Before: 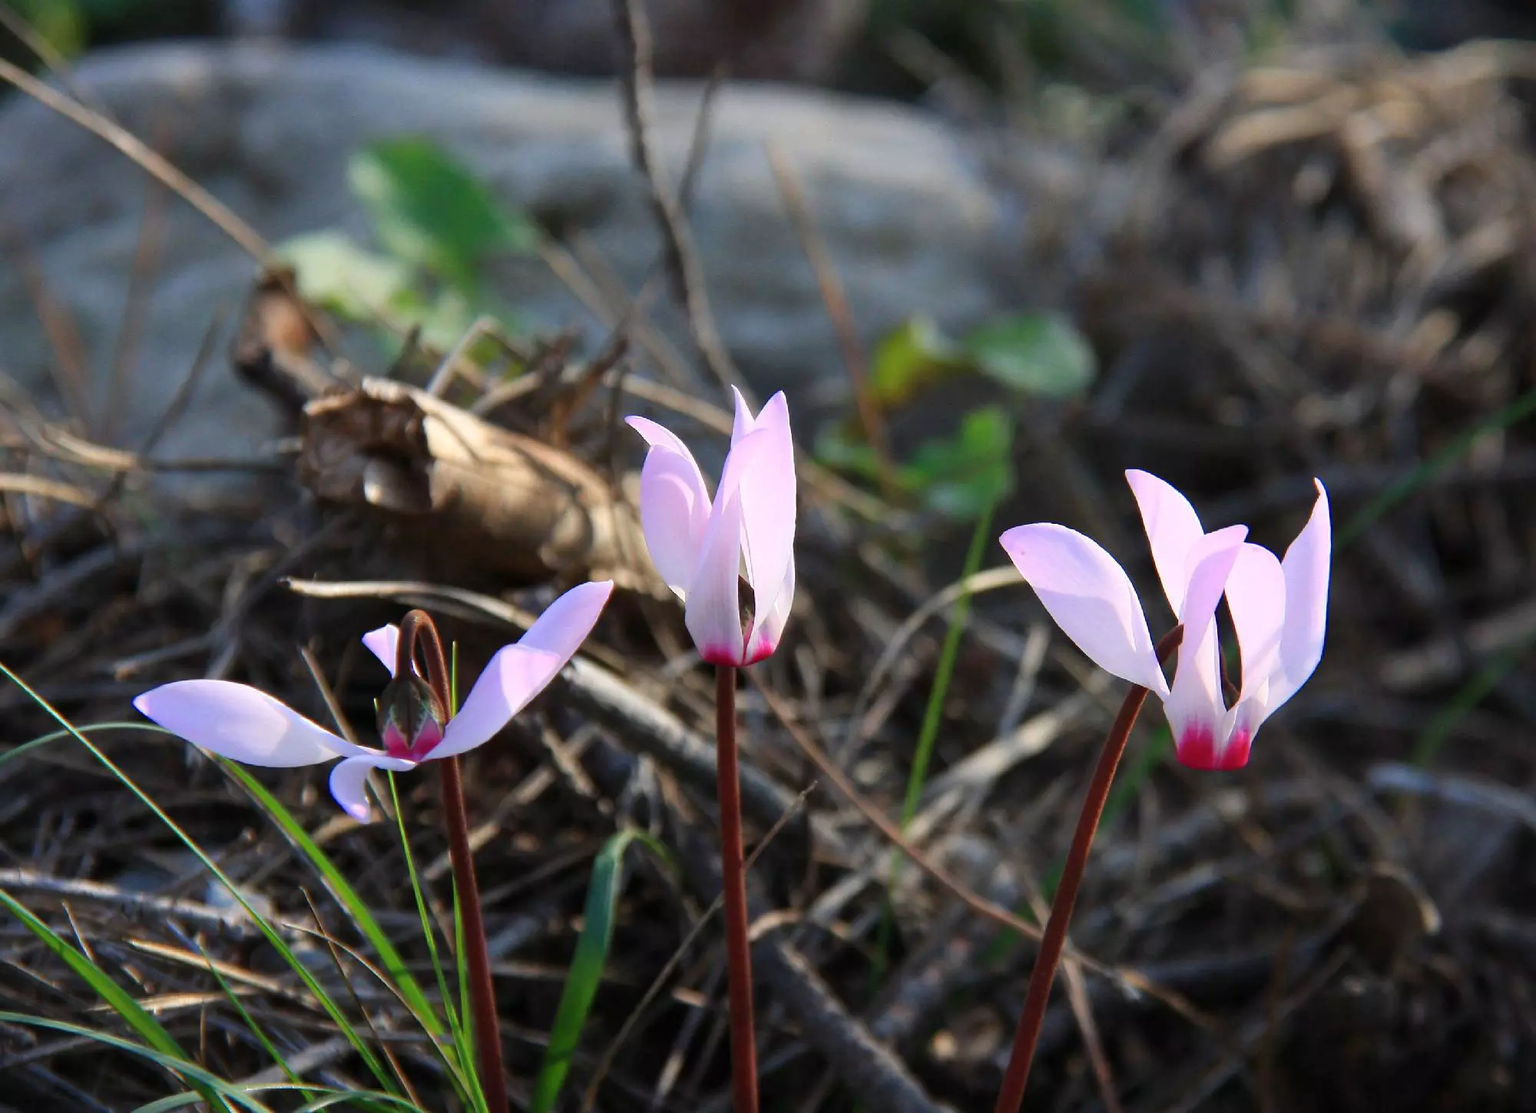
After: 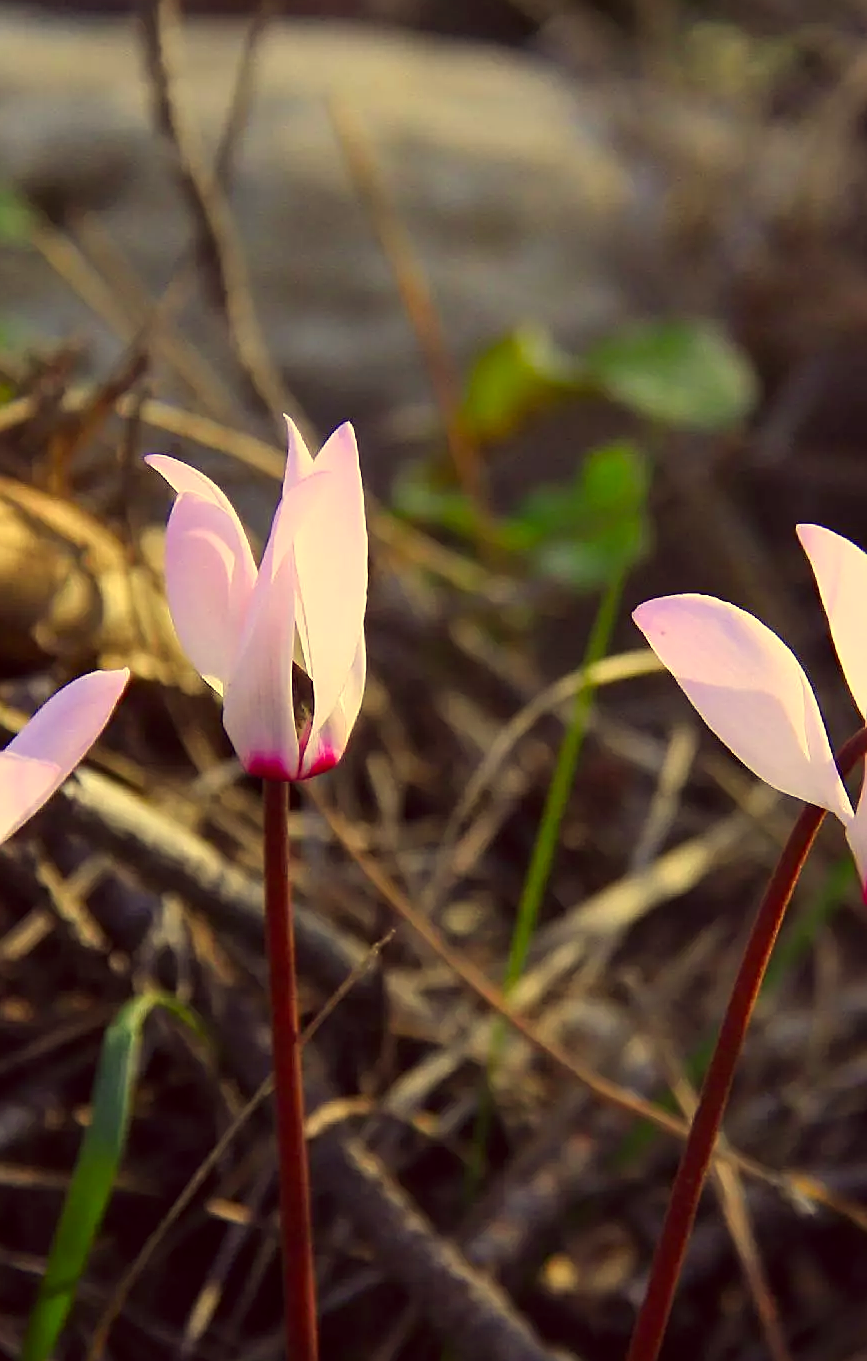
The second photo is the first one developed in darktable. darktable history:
color correction: highlights a* -0.482, highlights b* 40, shadows a* 9.8, shadows b* -0.161
sharpen: on, module defaults
crop: left 33.452%, top 6.025%, right 23.155%
color balance rgb: shadows fall-off 101%, linear chroma grading › mid-tones 7.63%, perceptual saturation grading › mid-tones 11.68%, mask middle-gray fulcrum 22.45%, global vibrance 10.11%, saturation formula JzAzBz (2021)
